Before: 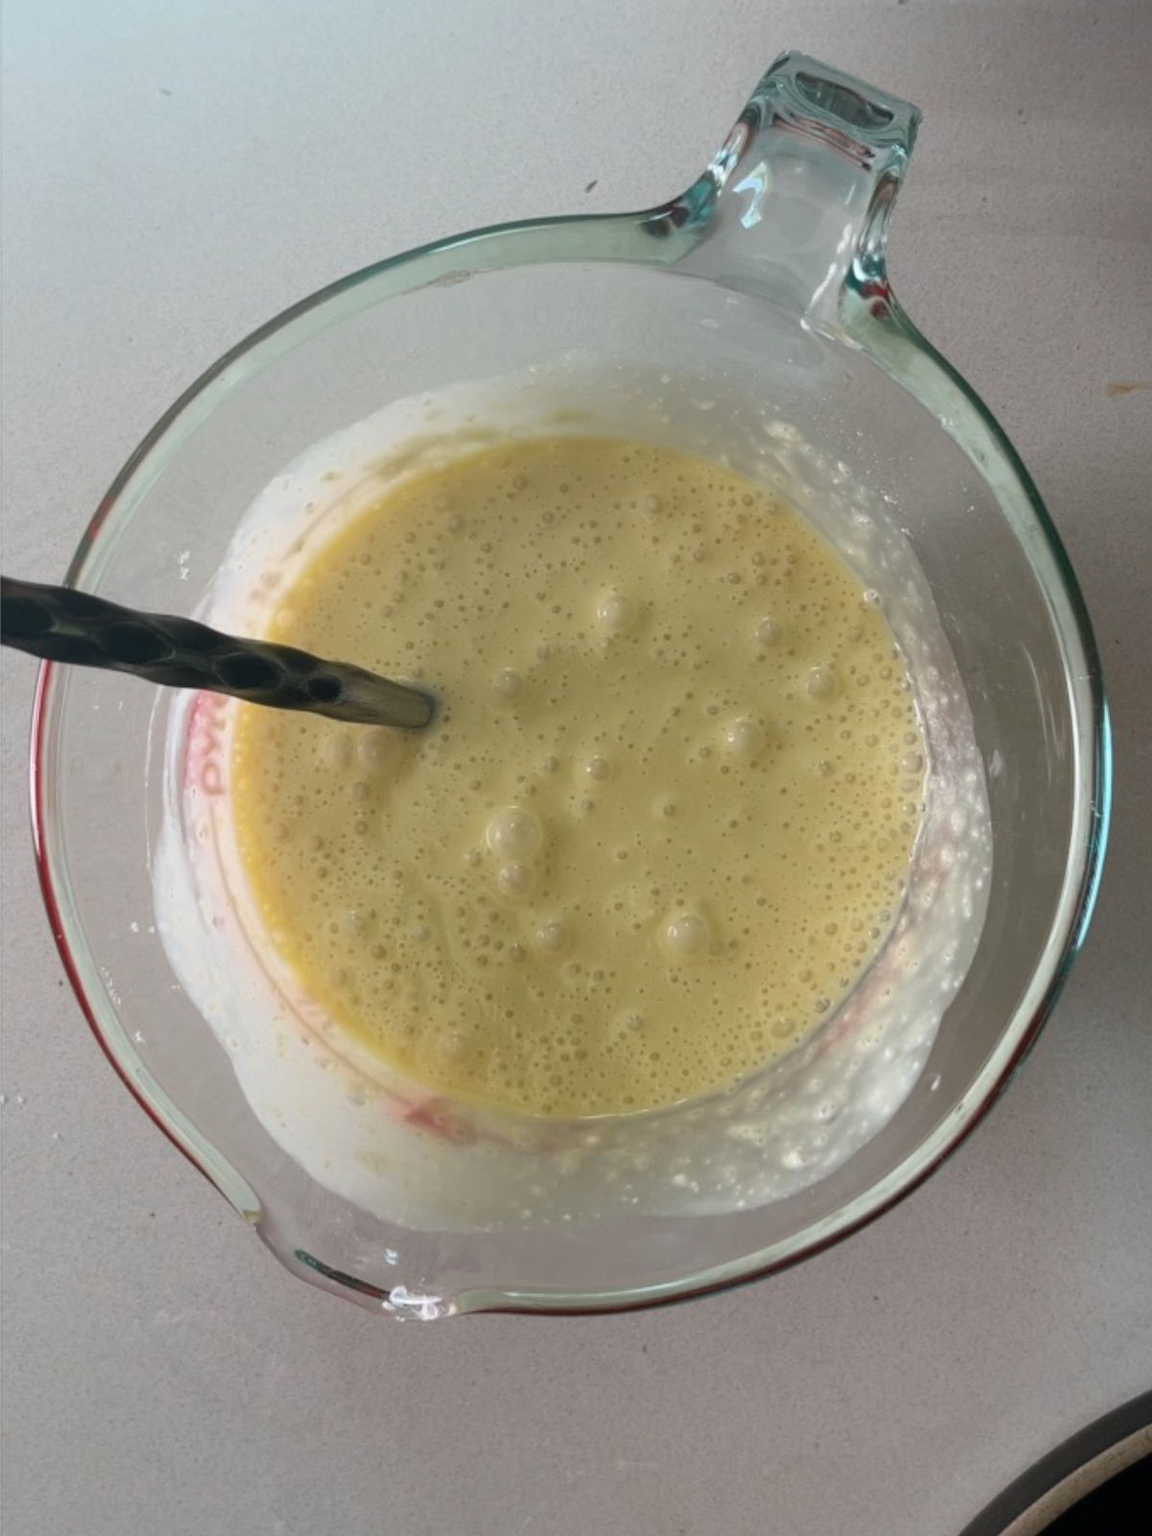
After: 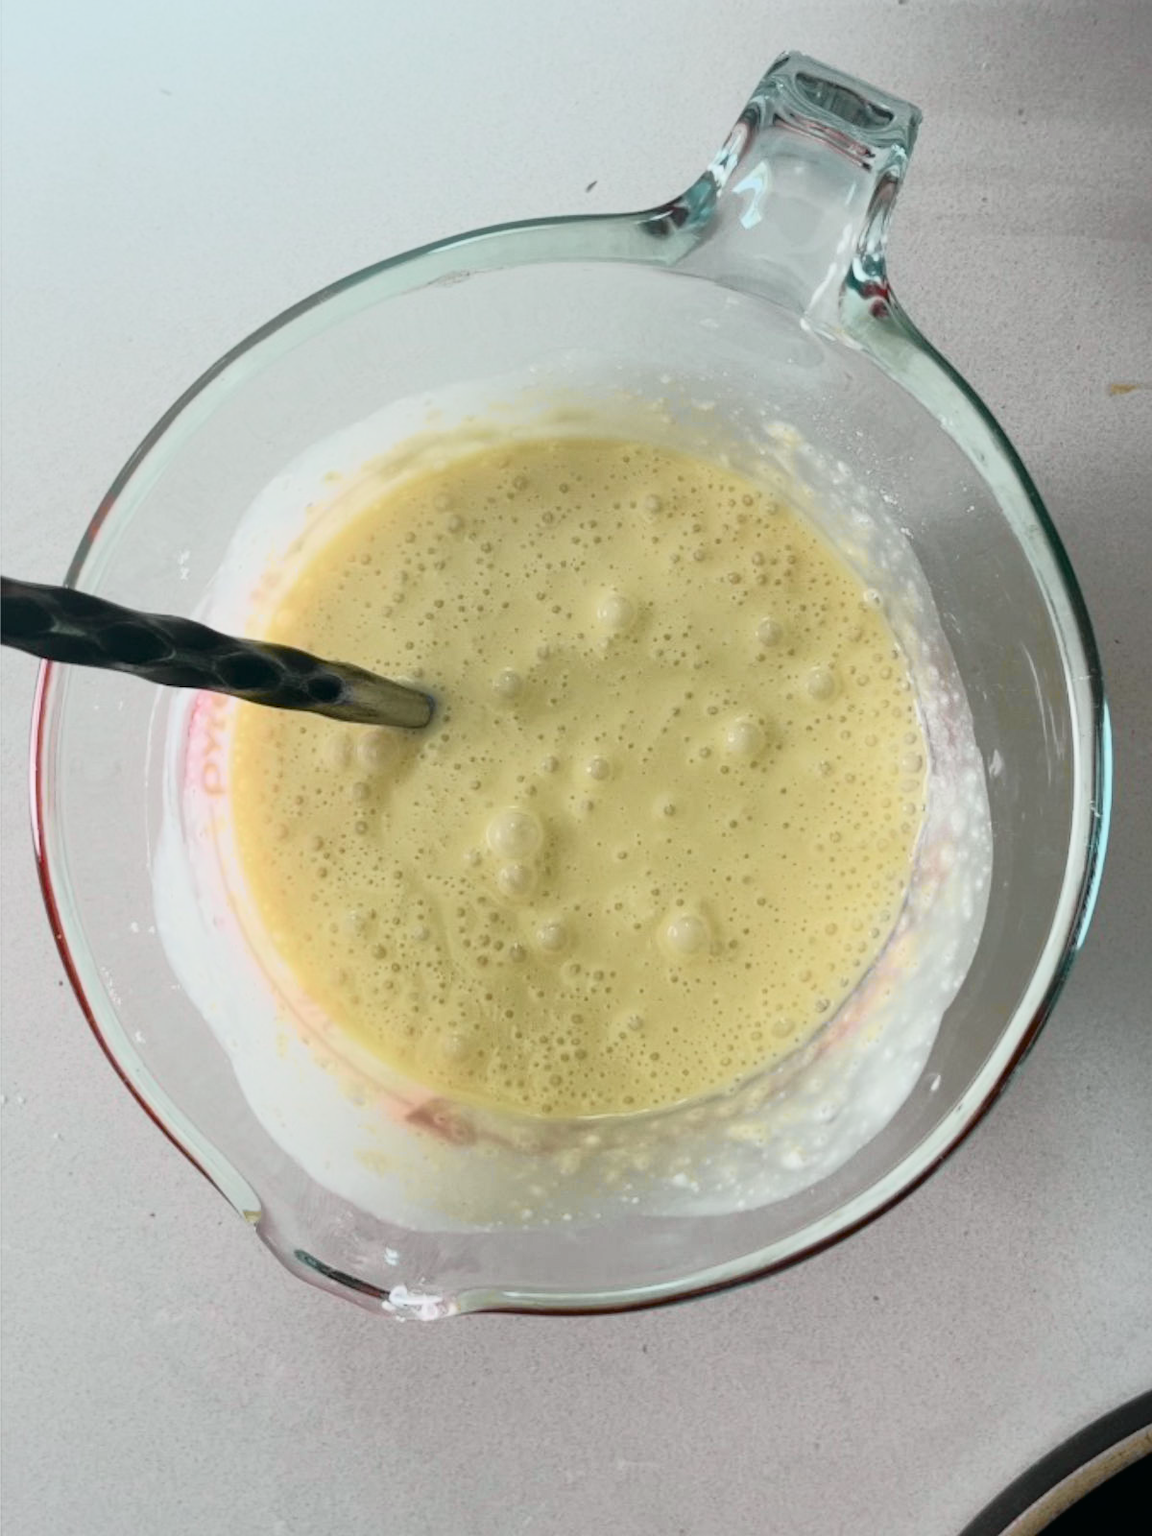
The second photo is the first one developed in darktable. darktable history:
exposure: black level correction 0, compensate exposure bias true, compensate highlight preservation false
tone curve: curves: ch0 [(0, 0.008) (0.081, 0.044) (0.177, 0.123) (0.283, 0.253) (0.416, 0.449) (0.495, 0.524) (0.661, 0.756) (0.796, 0.859) (1, 0.951)]; ch1 [(0, 0) (0.161, 0.092) (0.35, 0.33) (0.392, 0.392) (0.427, 0.426) (0.479, 0.472) (0.505, 0.5) (0.521, 0.524) (0.567, 0.564) (0.583, 0.588) (0.625, 0.627) (0.678, 0.733) (1, 1)]; ch2 [(0, 0) (0.346, 0.362) (0.404, 0.427) (0.502, 0.499) (0.531, 0.523) (0.544, 0.561) (0.58, 0.59) (0.629, 0.642) (0.717, 0.678) (1, 1)], color space Lab, independent channels, preserve colors none
